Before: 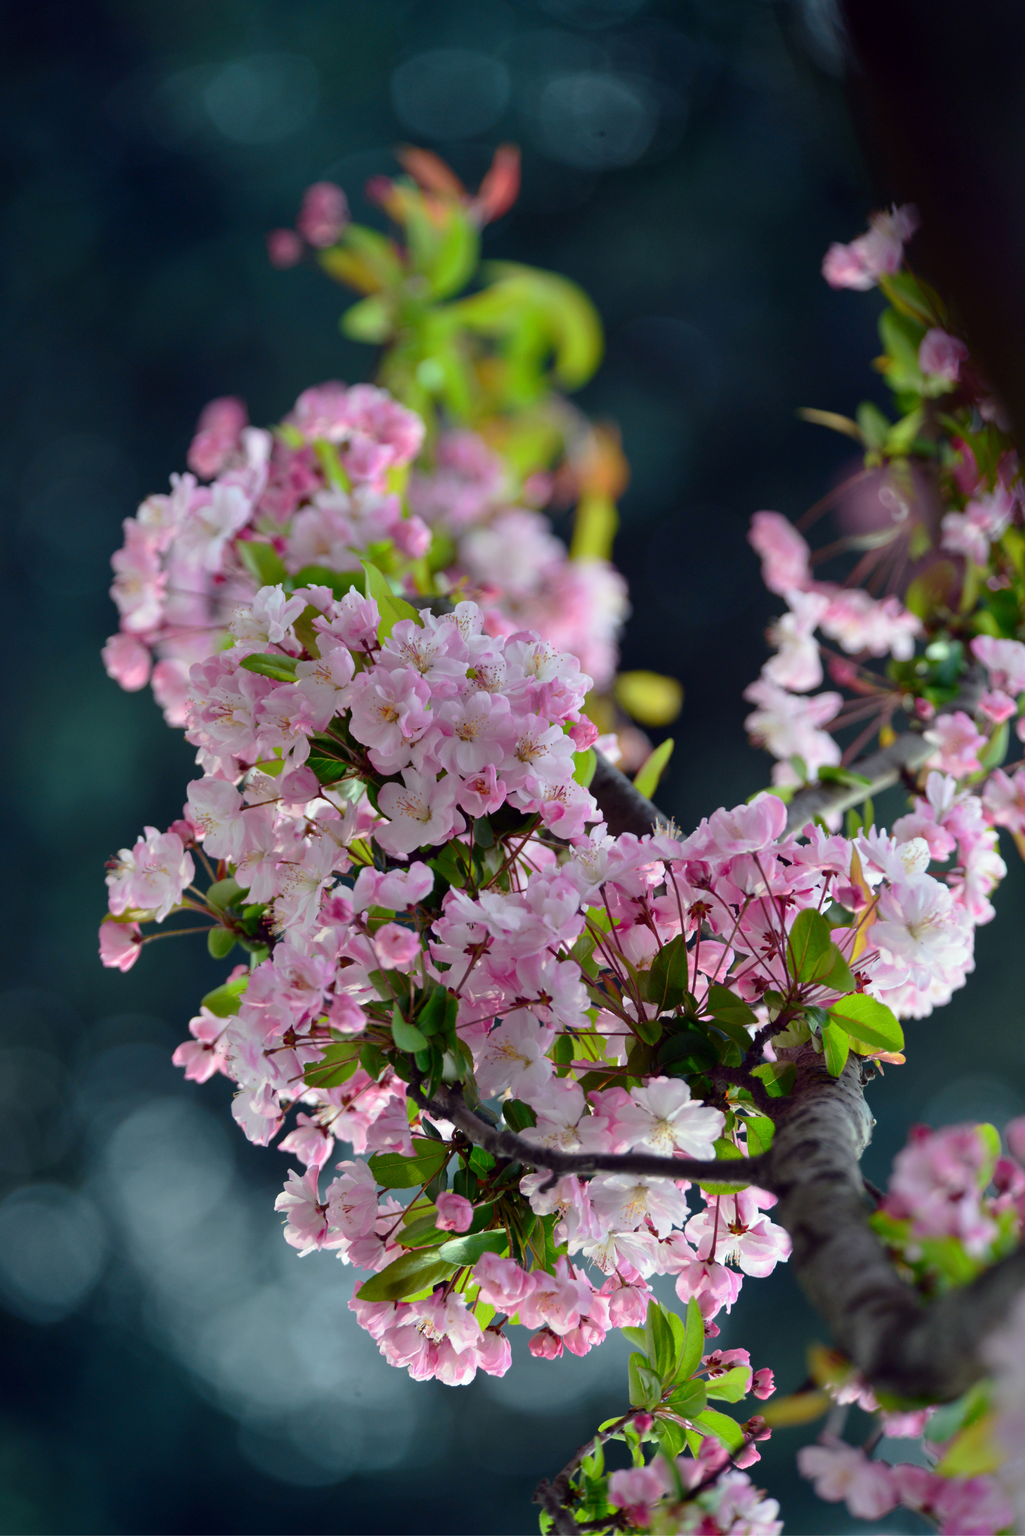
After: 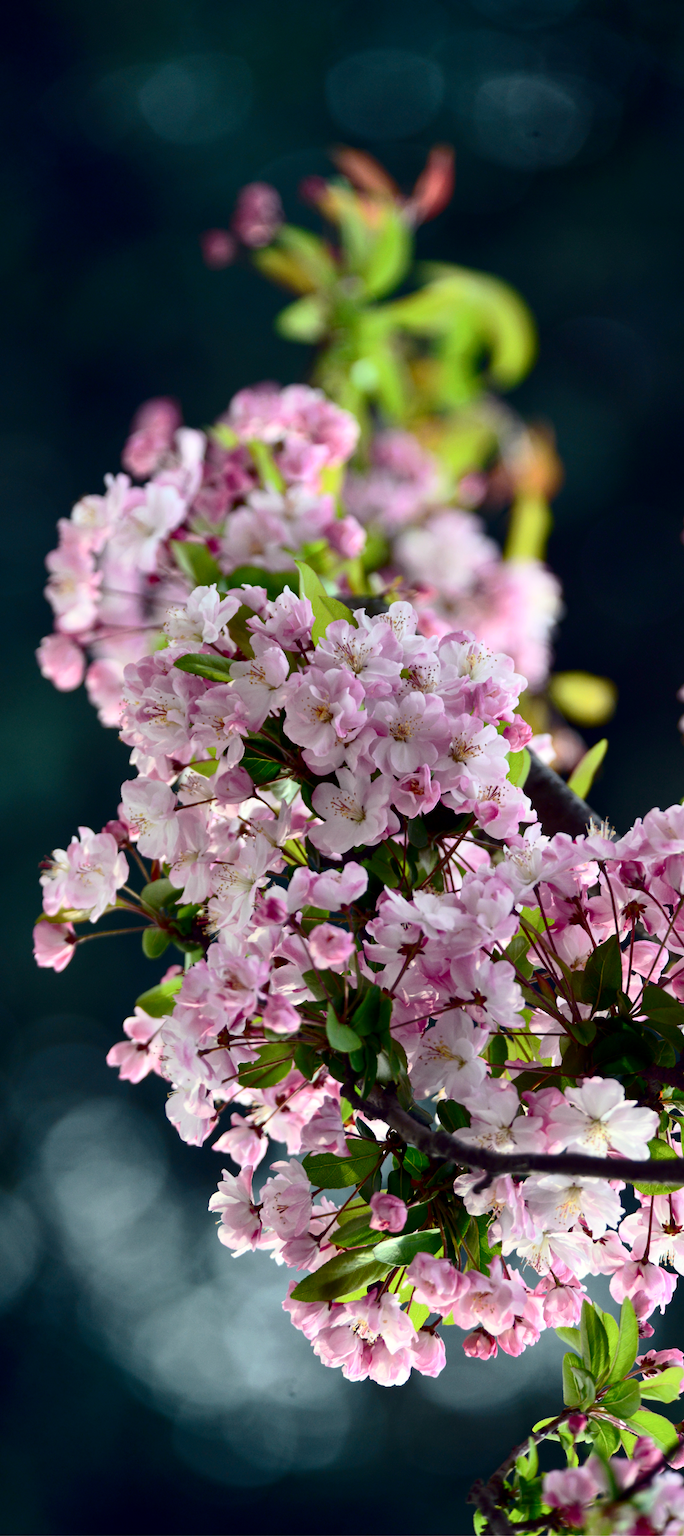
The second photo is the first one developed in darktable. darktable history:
color correction: highlights b* 2.92
local contrast: highlights 103%, shadows 98%, detail 119%, midtone range 0.2
crop and rotate: left 6.488%, right 26.711%
contrast brightness saturation: contrast 0.281
